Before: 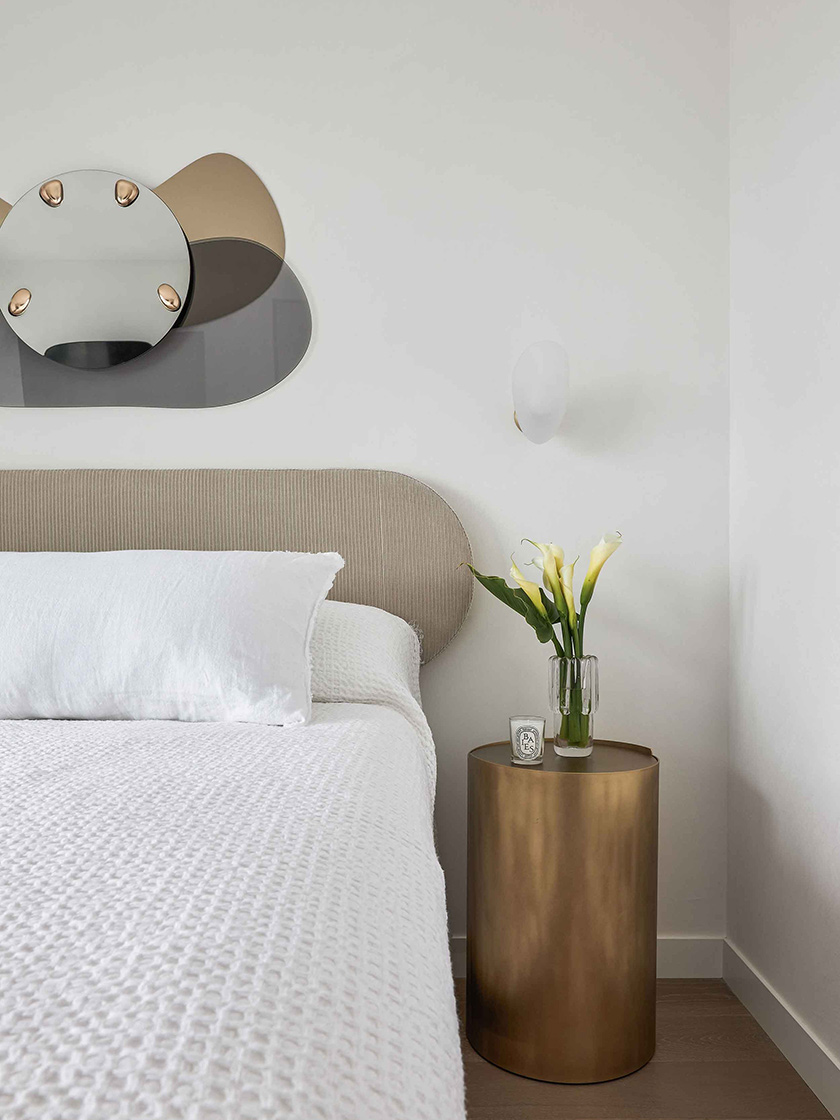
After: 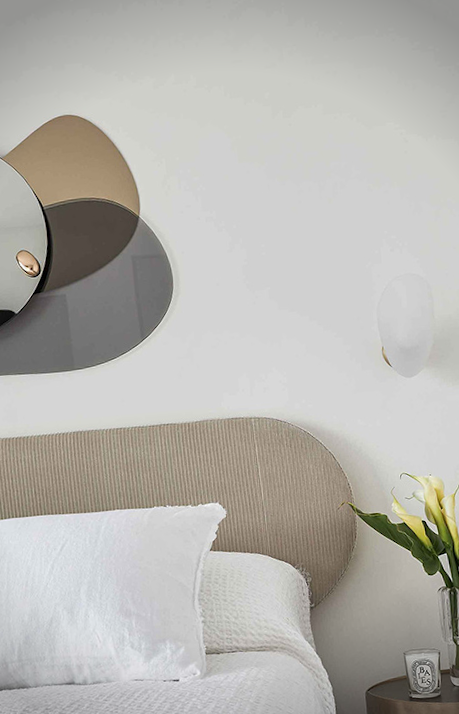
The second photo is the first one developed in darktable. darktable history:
crop: left 17.835%, top 7.675%, right 32.881%, bottom 32.213%
rotate and perspective: rotation -4.98°, automatic cropping off
vignetting: fall-off radius 31.48%, brightness -0.472
